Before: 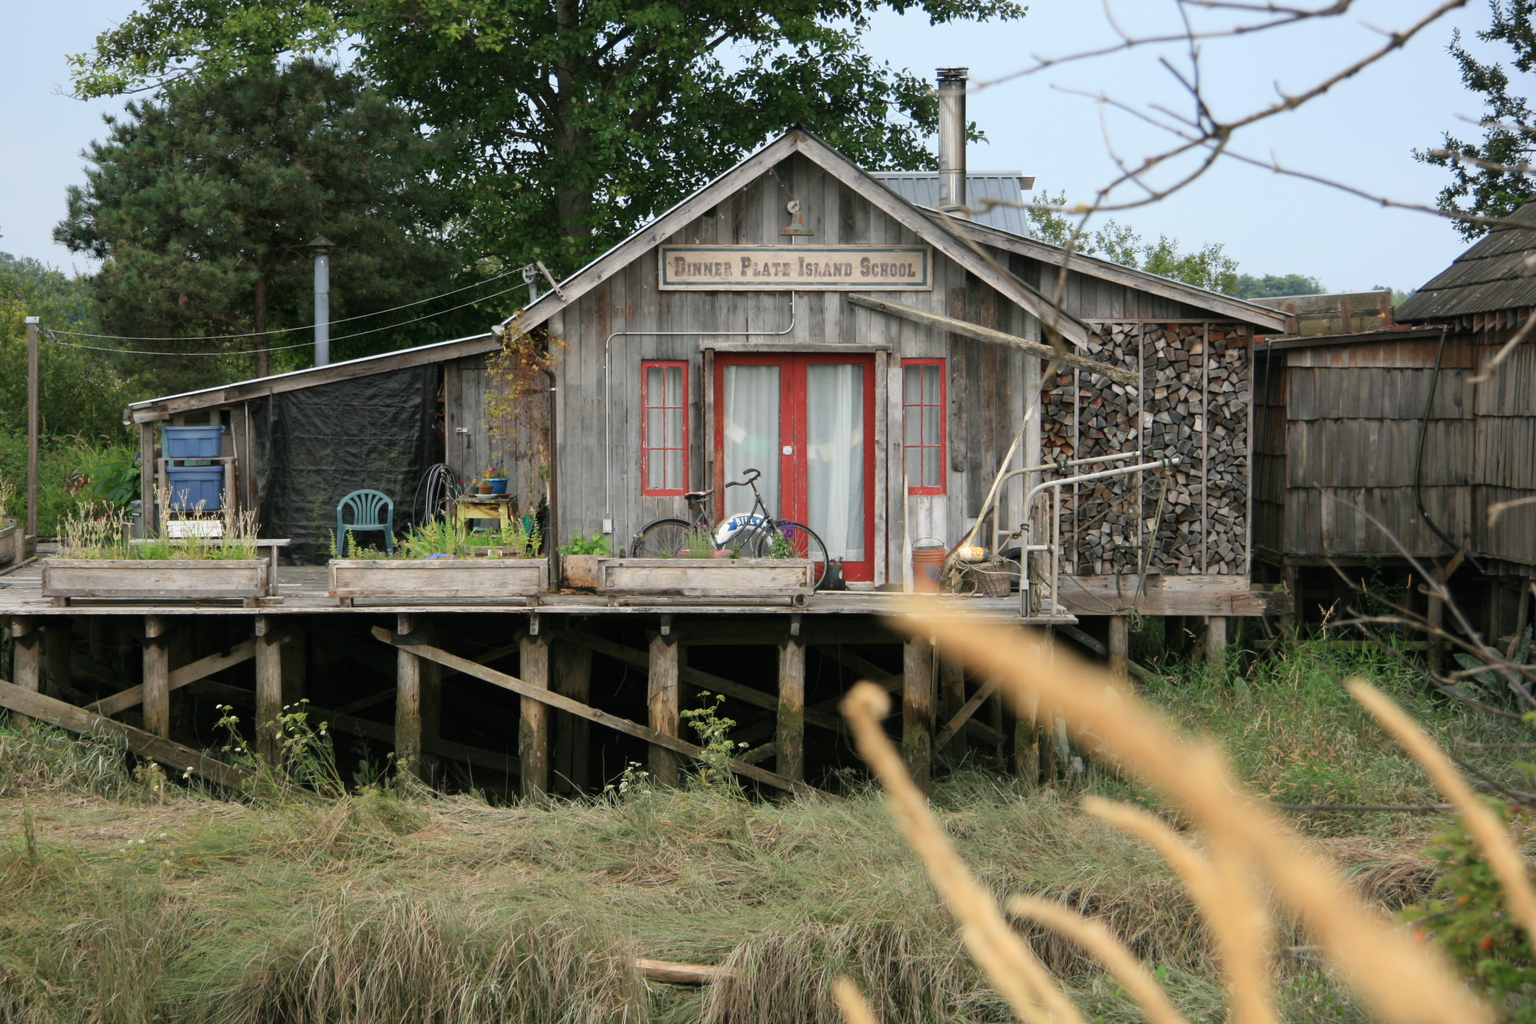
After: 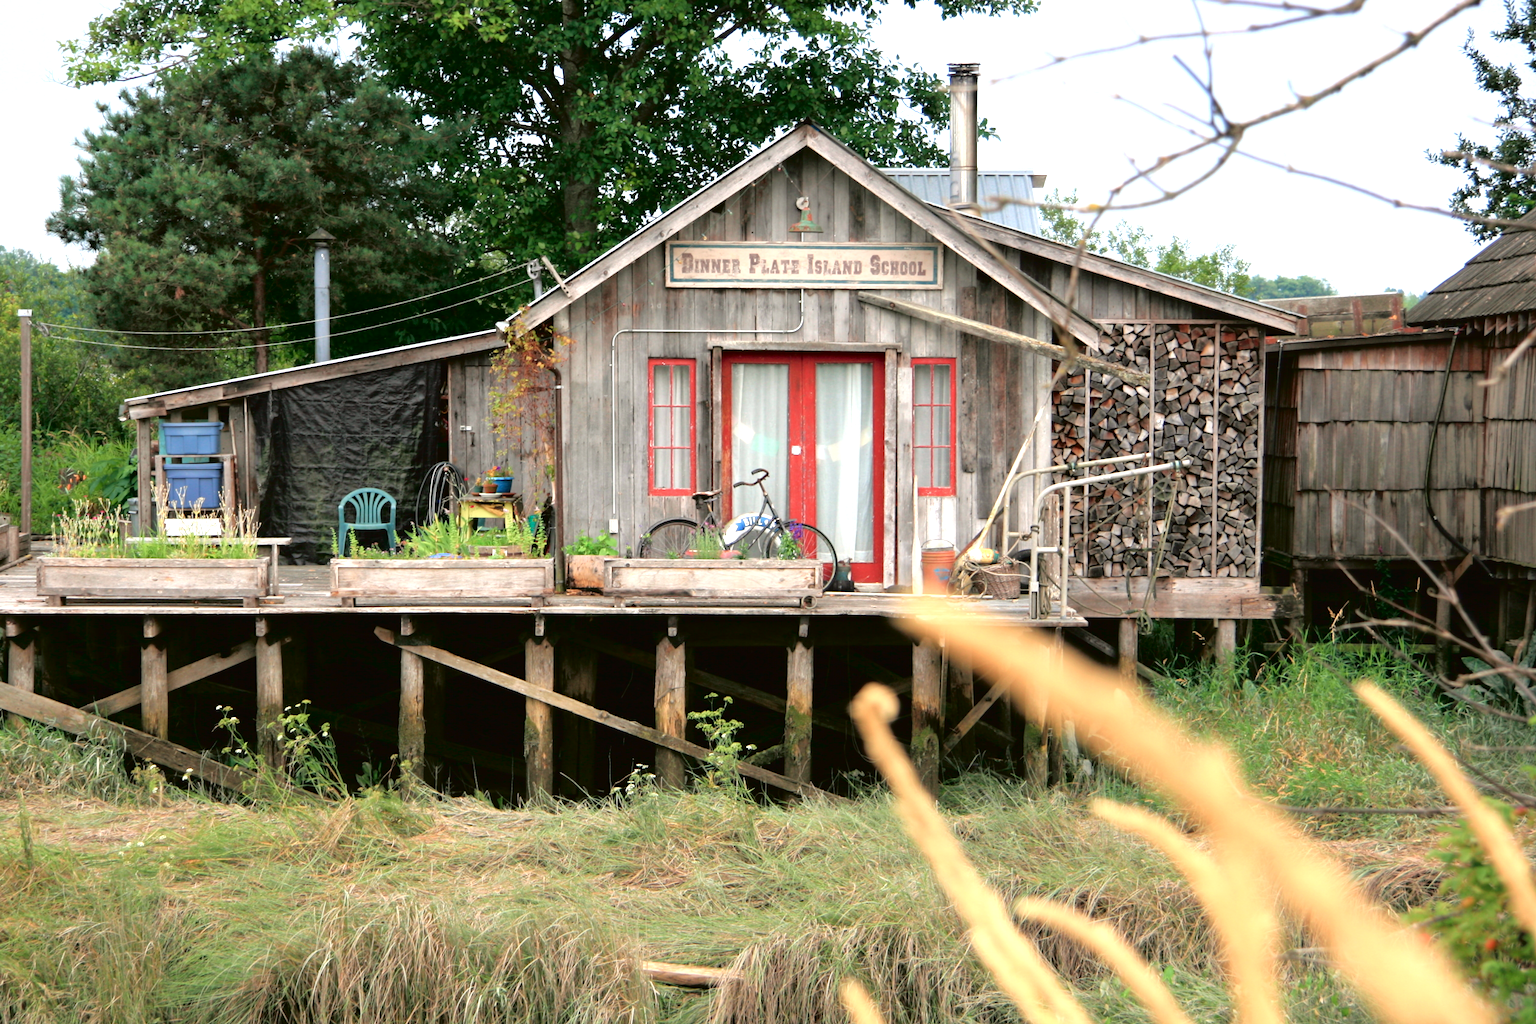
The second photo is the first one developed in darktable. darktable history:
exposure: black level correction 0, exposure 1 EV, compensate highlight preservation false
tone curve: curves: ch0 [(0, 0.013) (0.181, 0.074) (0.337, 0.304) (0.498, 0.485) (0.78, 0.742) (0.993, 0.954)]; ch1 [(0, 0) (0.294, 0.184) (0.359, 0.34) (0.362, 0.35) (0.43, 0.41) (0.469, 0.463) (0.495, 0.502) (0.54, 0.563) (0.612, 0.641) (1, 1)]; ch2 [(0, 0) (0.44, 0.437) (0.495, 0.502) (0.524, 0.534) (0.557, 0.56) (0.634, 0.654) (0.728, 0.722) (1, 1)], color space Lab, independent channels, preserve colors none
rotate and perspective: rotation 0.174°, lens shift (vertical) 0.013, lens shift (horizontal) 0.019, shear 0.001, automatic cropping original format, crop left 0.007, crop right 0.991, crop top 0.016, crop bottom 0.997
